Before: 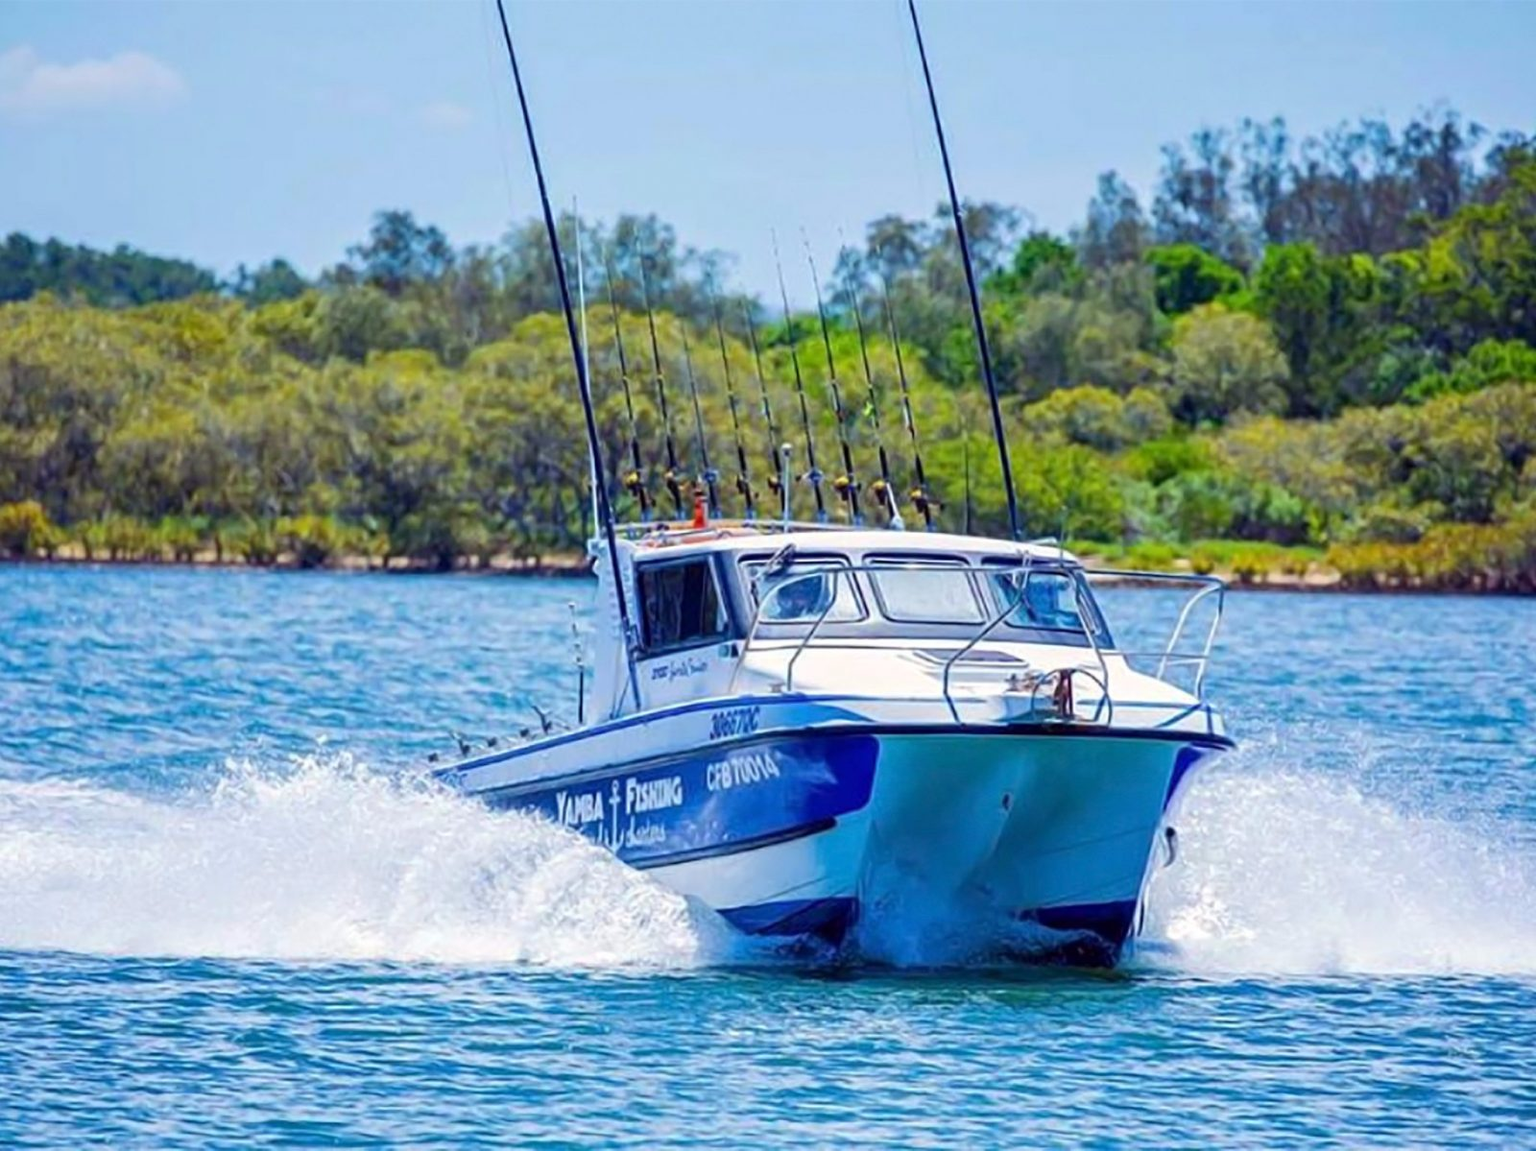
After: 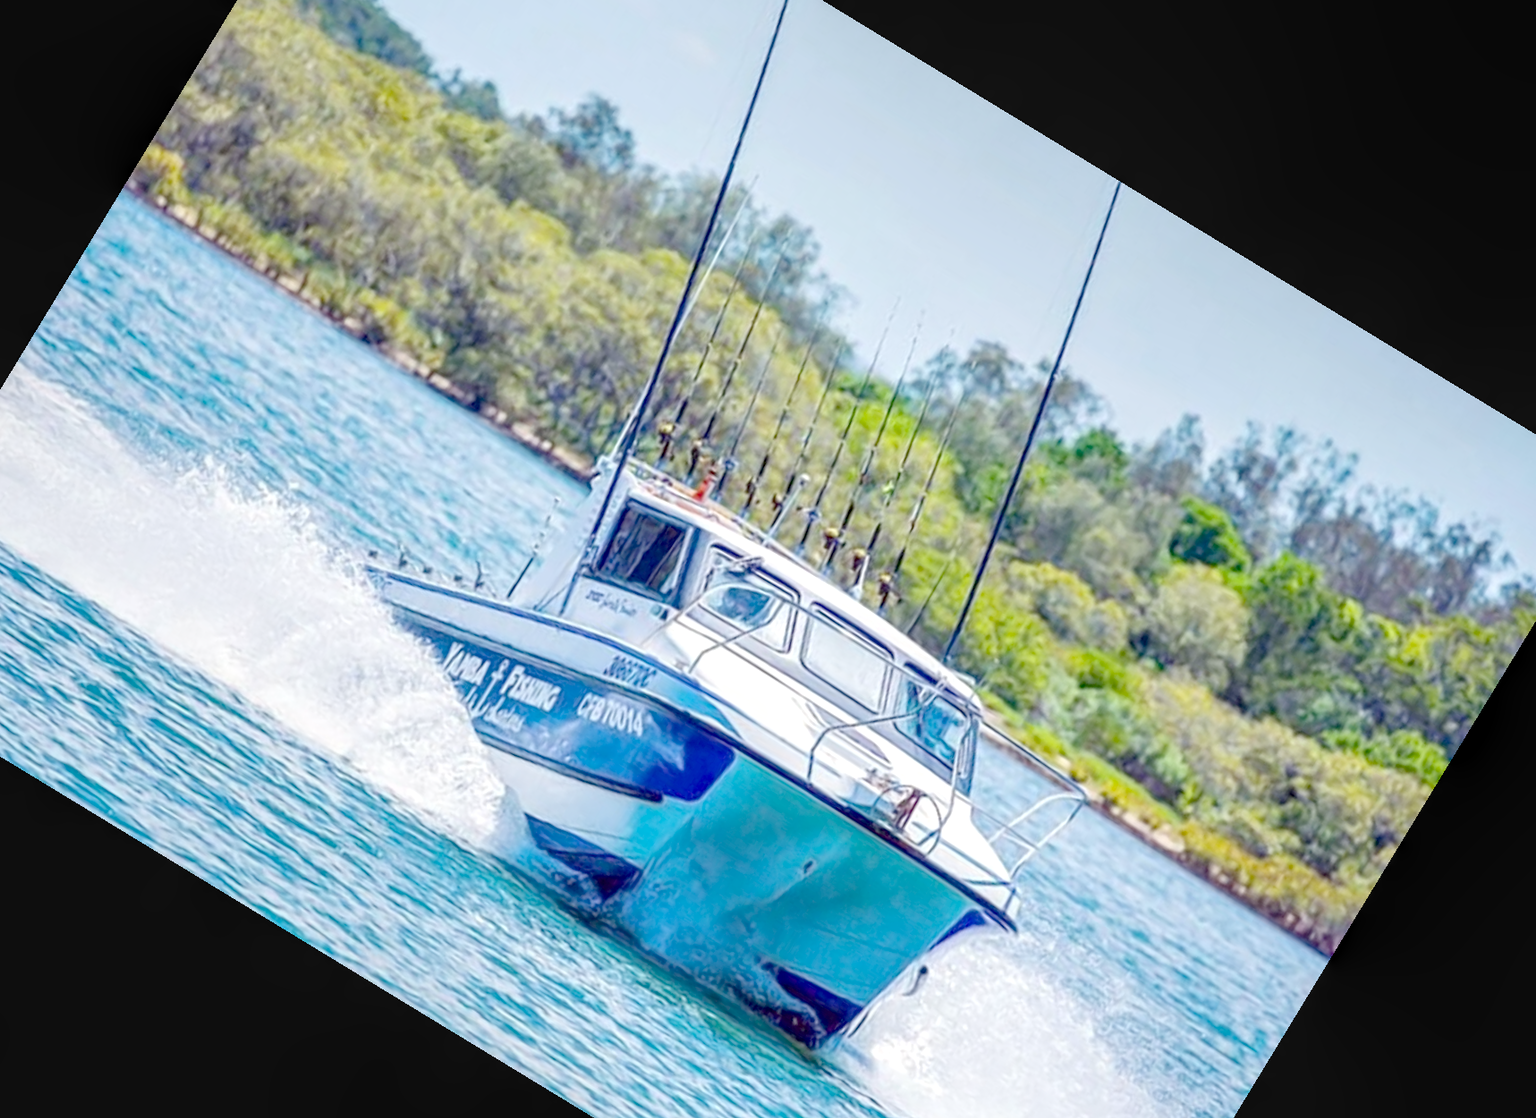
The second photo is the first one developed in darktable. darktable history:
local contrast: detail 140%
orientation: orientation rotate 180°
crop and rotate: angle 148.68°, left 9.111%, top 15.603%, right 4.588%, bottom 17.041%
